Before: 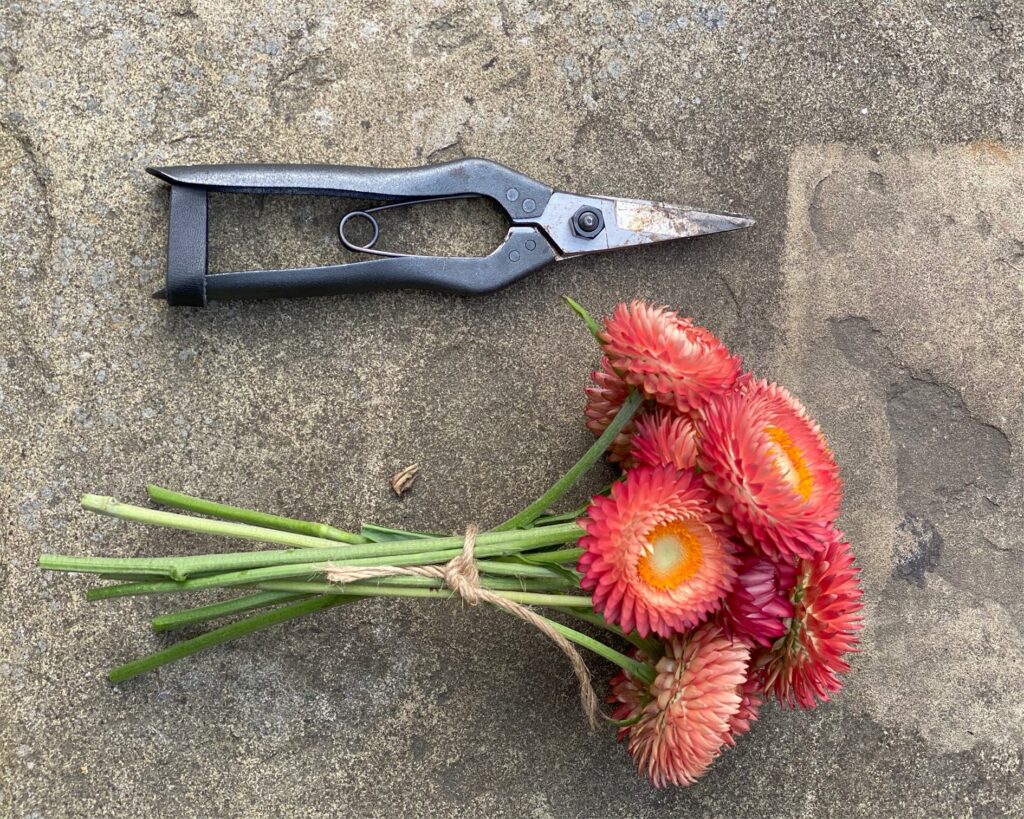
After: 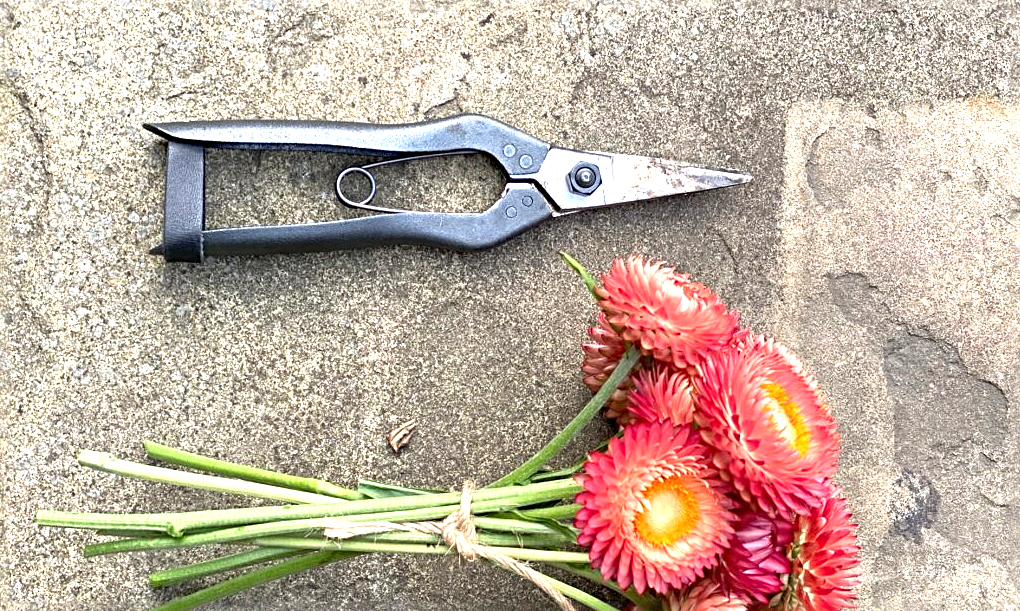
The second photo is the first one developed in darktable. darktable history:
crop: left 0.387%, top 5.469%, bottom 19.809%
sharpen: radius 4
exposure: exposure 1 EV, compensate highlight preservation false
